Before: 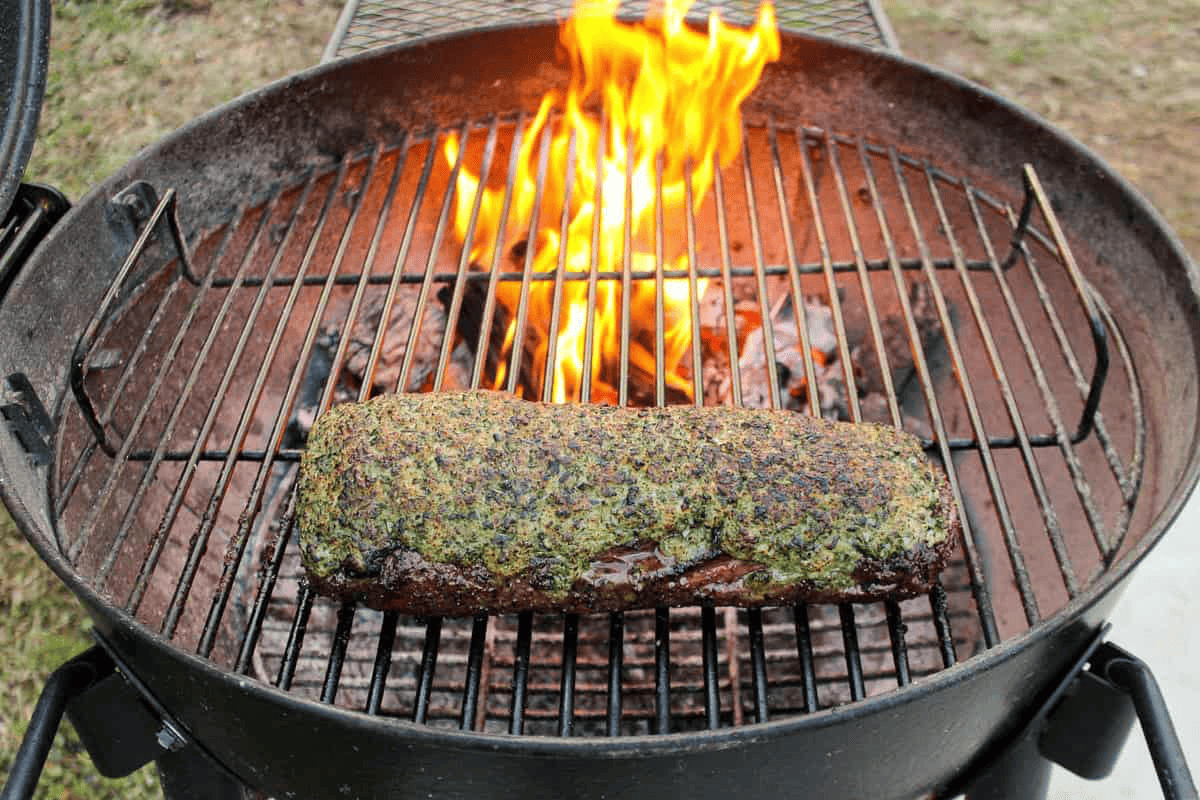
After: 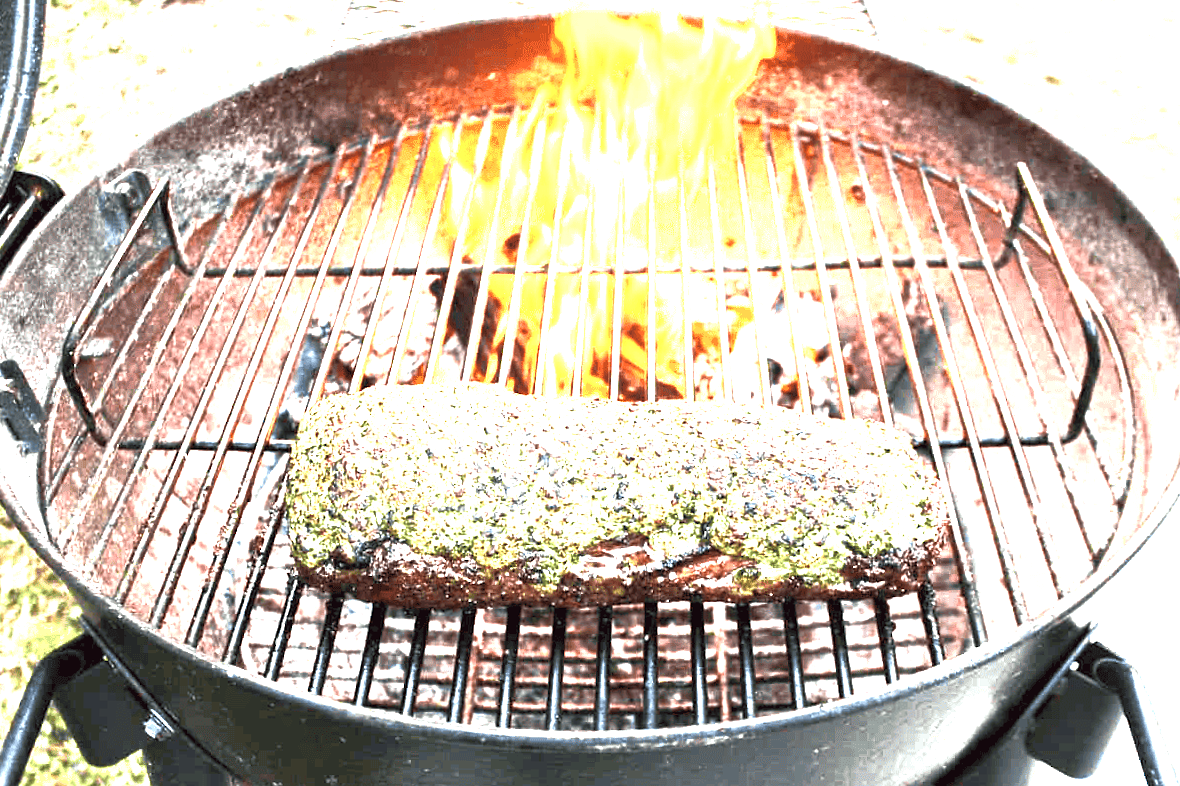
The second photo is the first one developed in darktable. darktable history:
exposure: exposure 2.019 EV, compensate highlight preservation false
crop and rotate: angle -0.642°
velvia: on, module defaults
tone equalizer: -8 EV 0.001 EV, -7 EV -0.002 EV, -6 EV 0.001 EV, -5 EV -0.033 EV, -4 EV -0.114 EV, -3 EV -0.17 EV, -2 EV 0.263 EV, -1 EV 0.722 EV, +0 EV 0.483 EV, edges refinement/feathering 500, mask exposure compensation -1.57 EV, preserve details no
